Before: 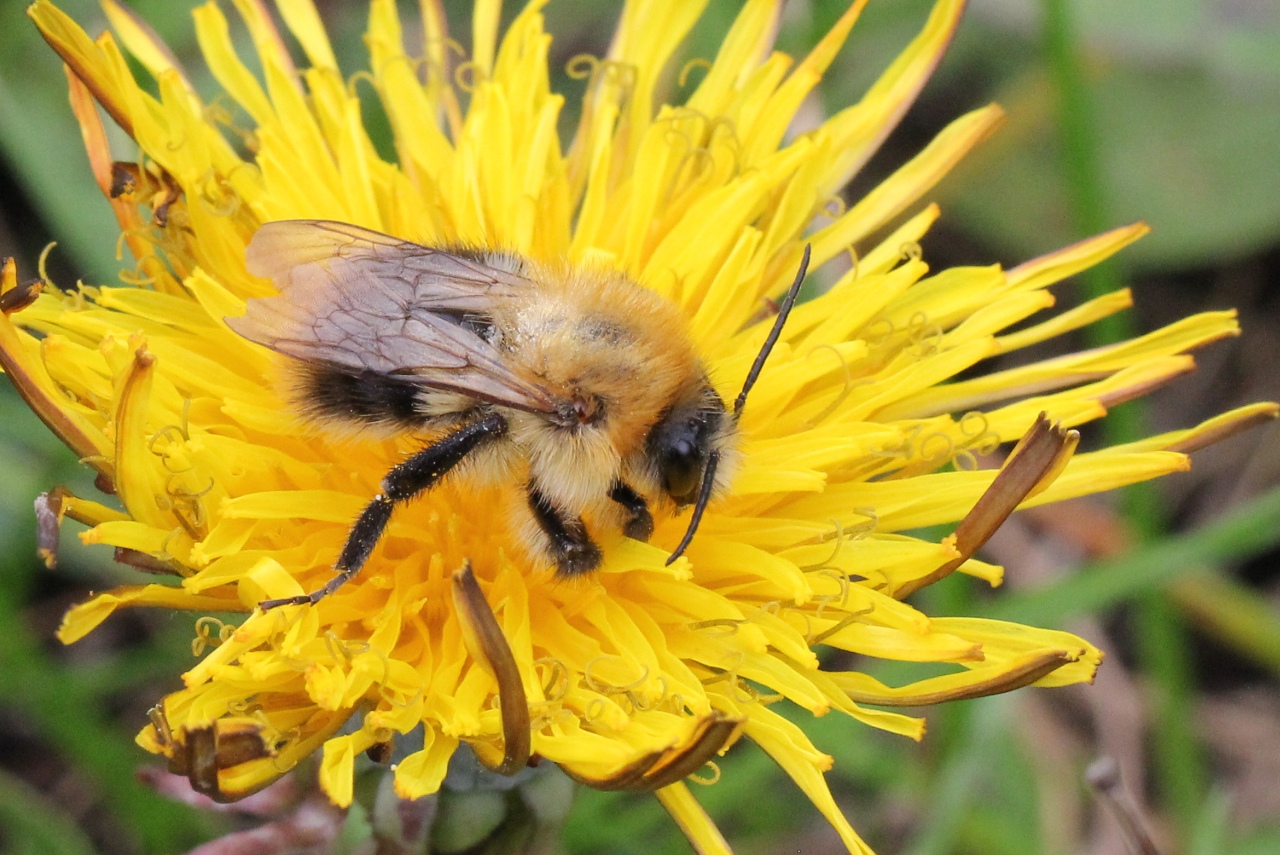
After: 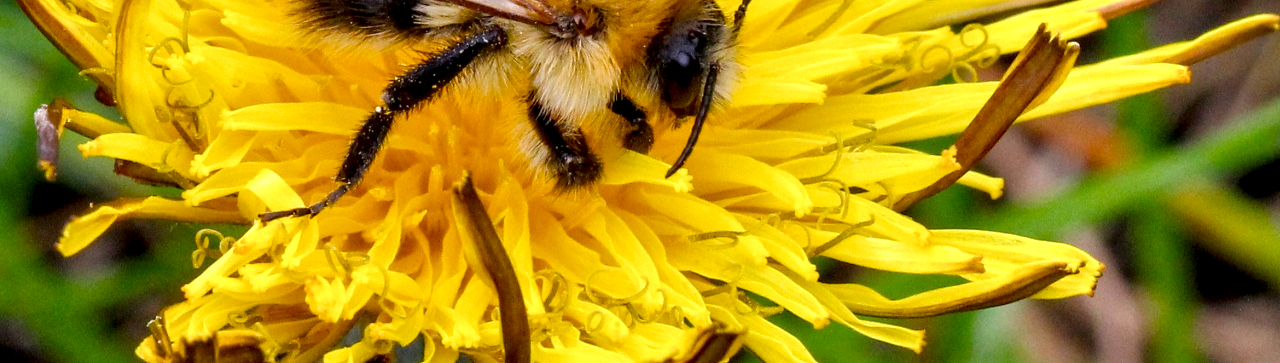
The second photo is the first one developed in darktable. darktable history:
local contrast: highlights 81%, shadows 58%, detail 175%, midtone range 0.607
crop: top 45.391%, bottom 12.141%
color balance rgb: linear chroma grading › global chroma 15.234%, perceptual saturation grading › global saturation -0.121%, perceptual saturation grading › highlights -17.82%, perceptual saturation grading › mid-tones 33.255%, perceptual saturation grading › shadows 50.349%, perceptual brilliance grading › highlights 9.957%, perceptual brilliance grading › mid-tones 5.561%, global vibrance 9.719%
tone equalizer: -8 EV 0.272 EV, -7 EV 0.425 EV, -6 EV 0.404 EV, -5 EV 0.248 EV, -3 EV -0.282 EV, -2 EV -0.402 EV, -1 EV -0.414 EV, +0 EV -0.24 EV, edges refinement/feathering 500, mask exposure compensation -1.57 EV, preserve details no
